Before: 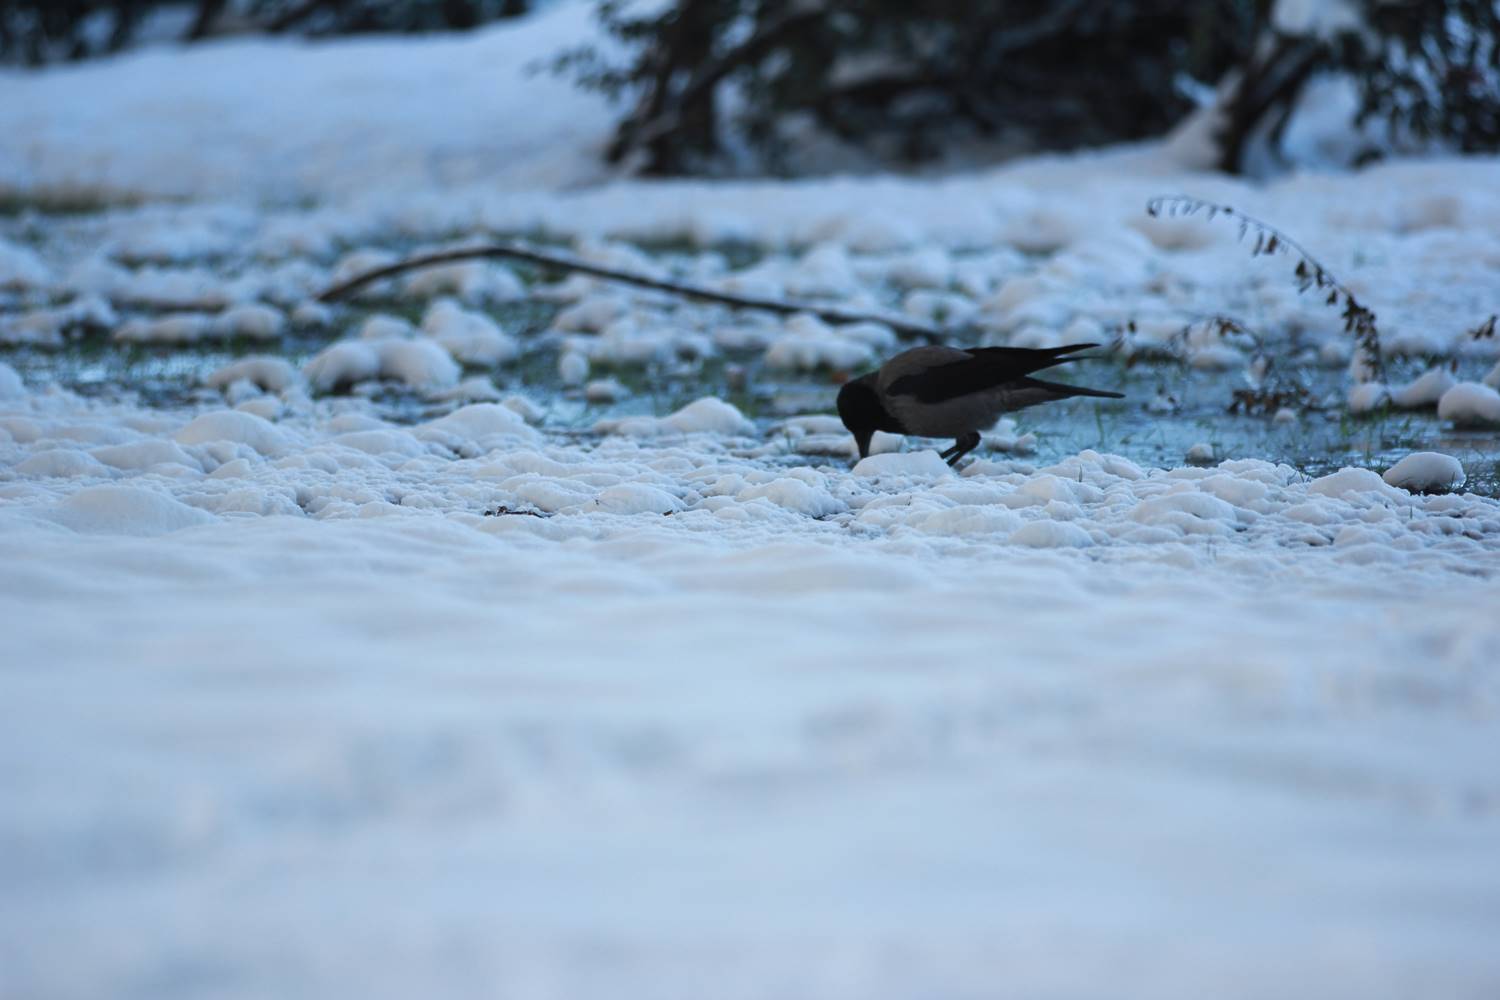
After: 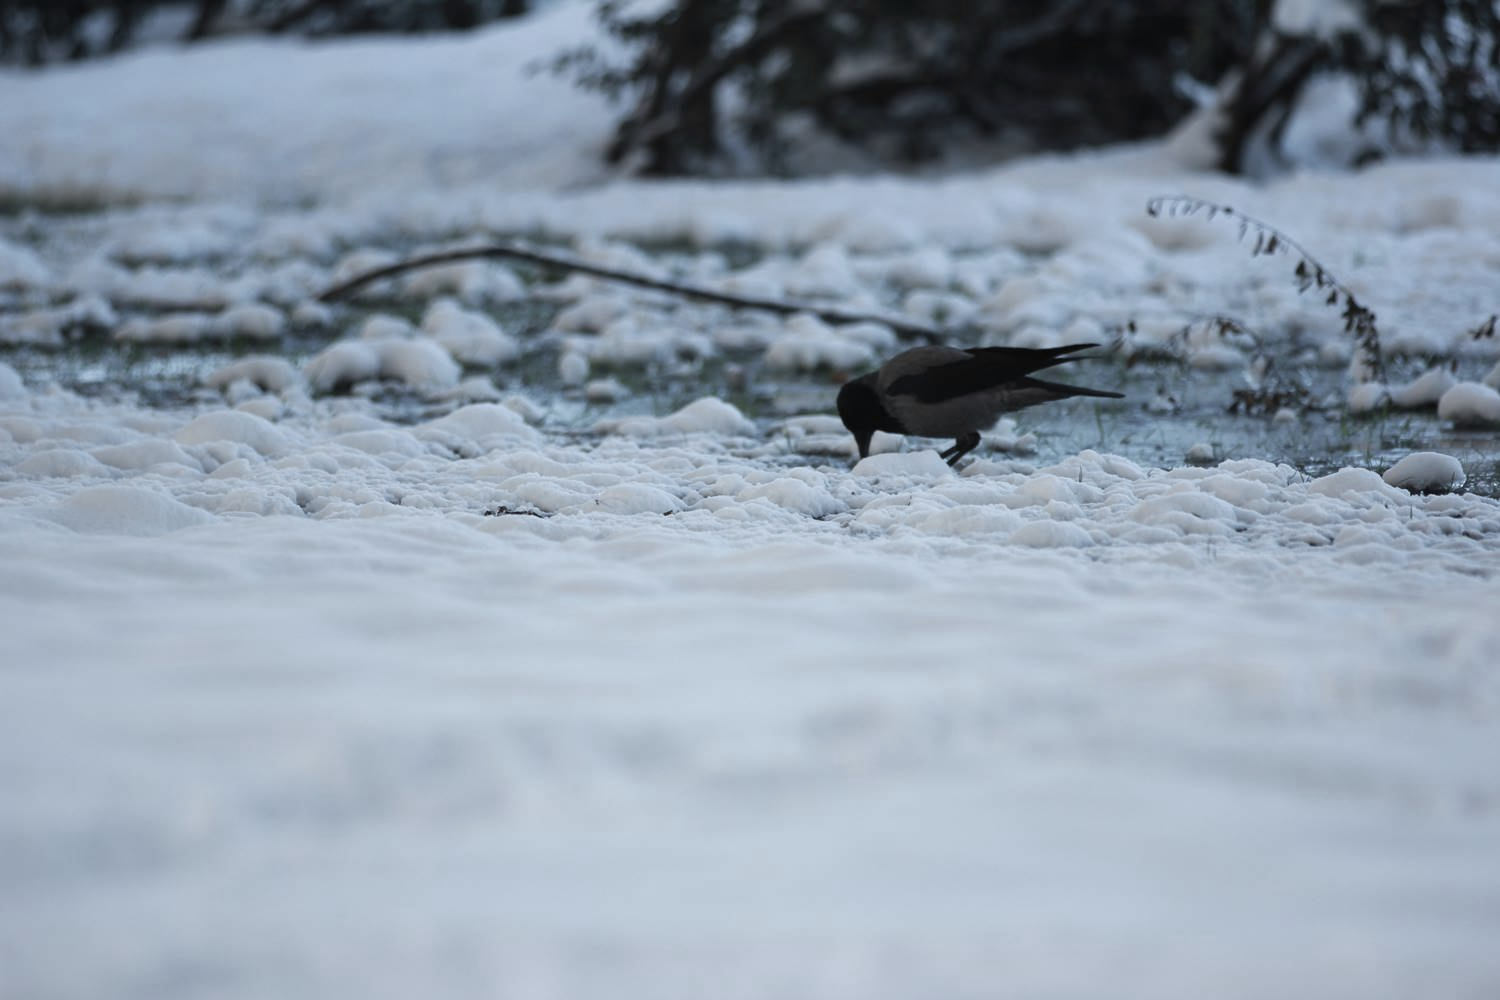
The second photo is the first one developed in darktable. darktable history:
color correction: highlights b* 0.051, saturation 0.57
